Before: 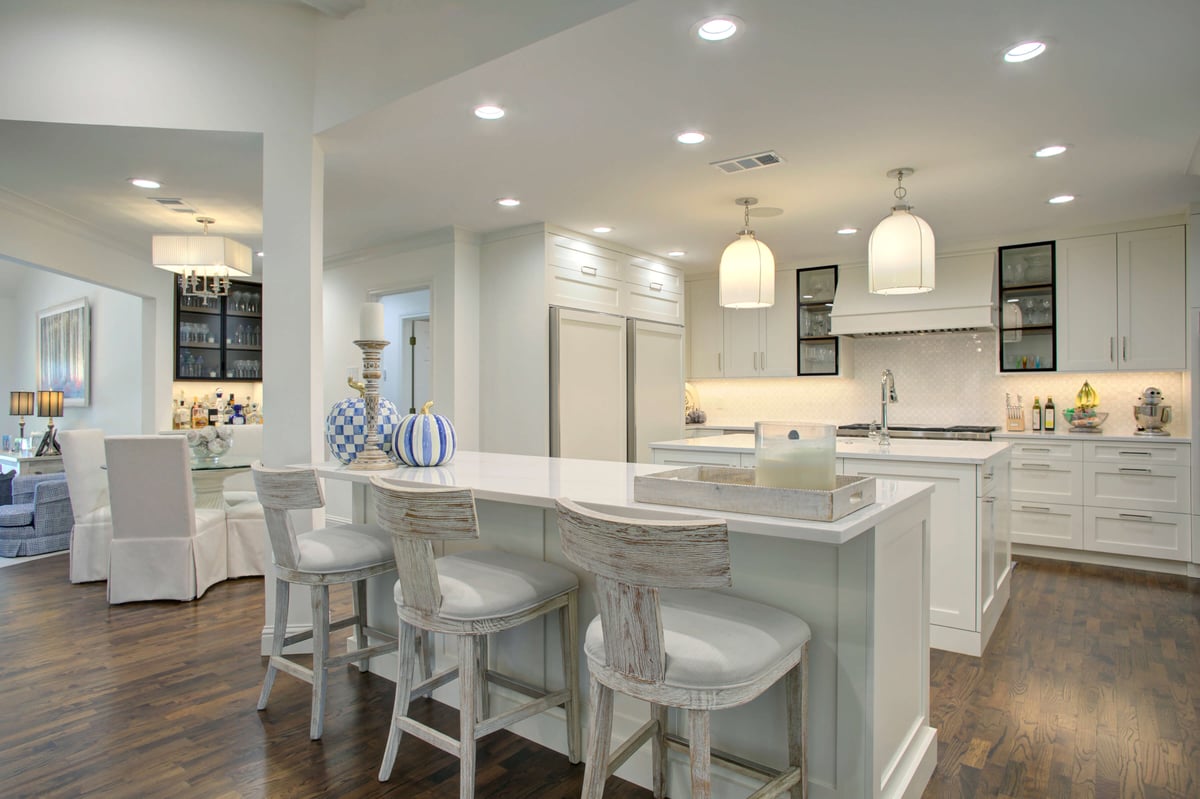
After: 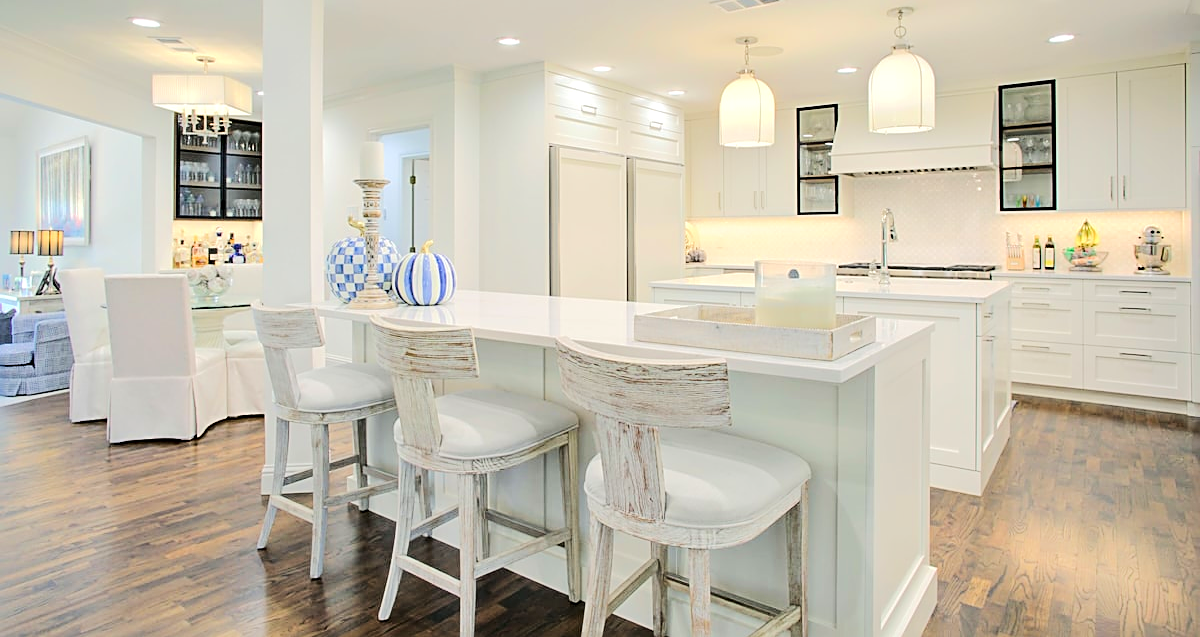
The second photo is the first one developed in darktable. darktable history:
crop and rotate: top 20.186%
tone equalizer: -7 EV 0.143 EV, -6 EV 0.616 EV, -5 EV 1.15 EV, -4 EV 1.36 EV, -3 EV 1.12 EV, -2 EV 0.6 EV, -1 EV 0.155 EV, edges refinement/feathering 500, mask exposure compensation -1.57 EV, preserve details no
sharpen: on, module defaults
